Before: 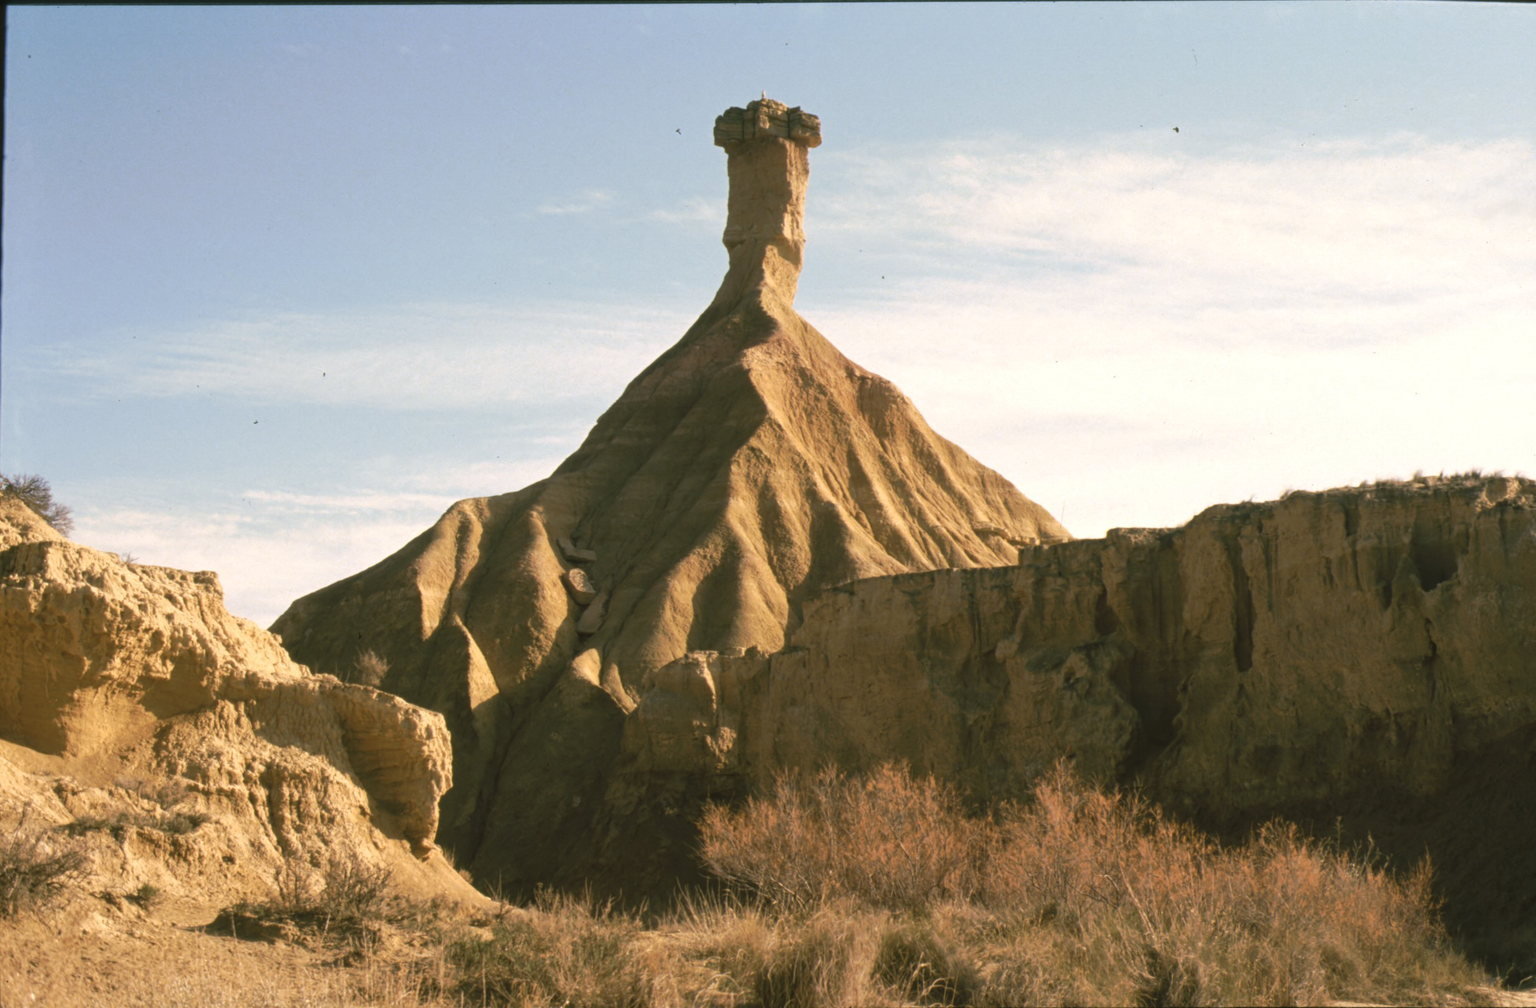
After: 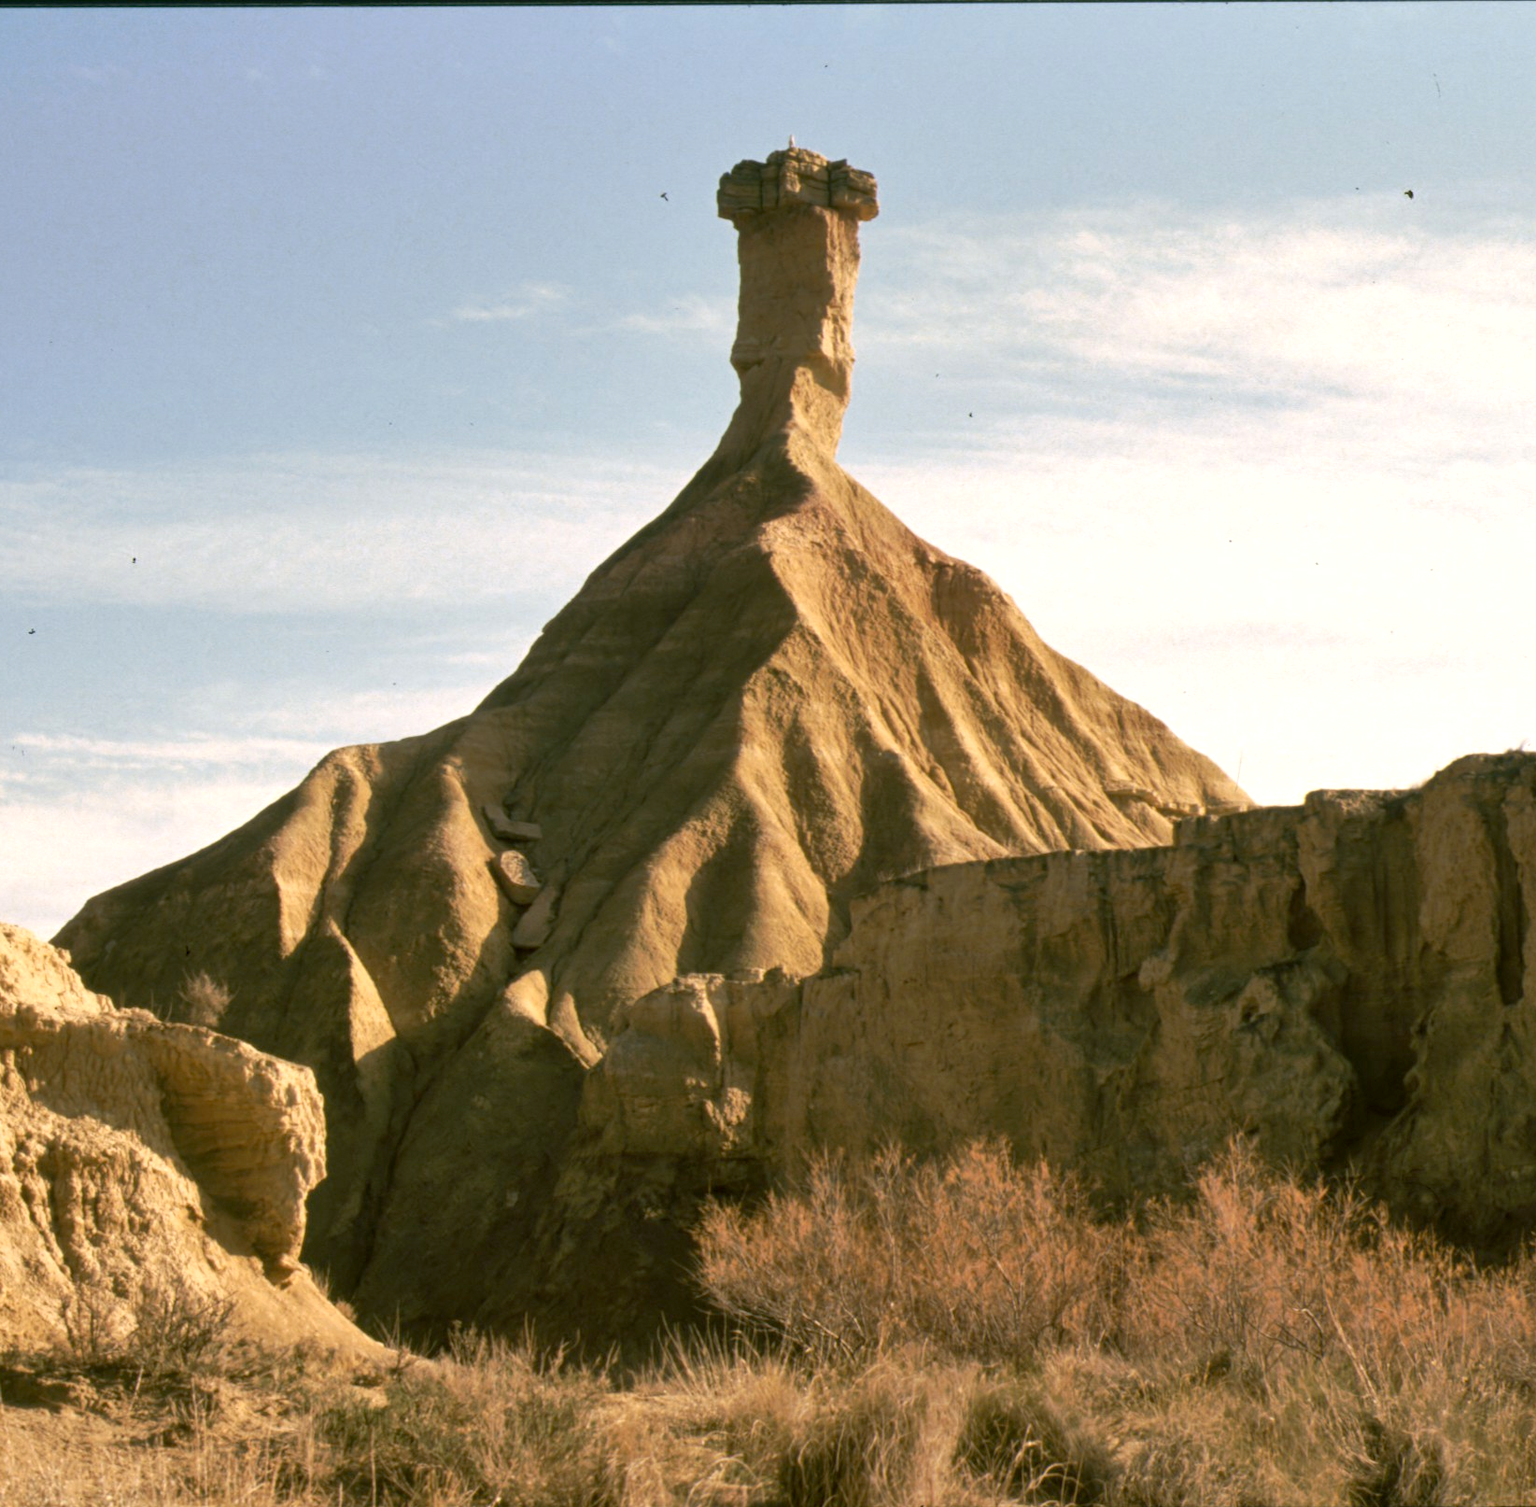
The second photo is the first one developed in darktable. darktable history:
crop and rotate: left 15.279%, right 17.891%
shadows and highlights: shadows 36.13, highlights -35.03, soften with gaussian
exposure: black level correction 0.009, exposure 0.119 EV, compensate highlight preservation false
